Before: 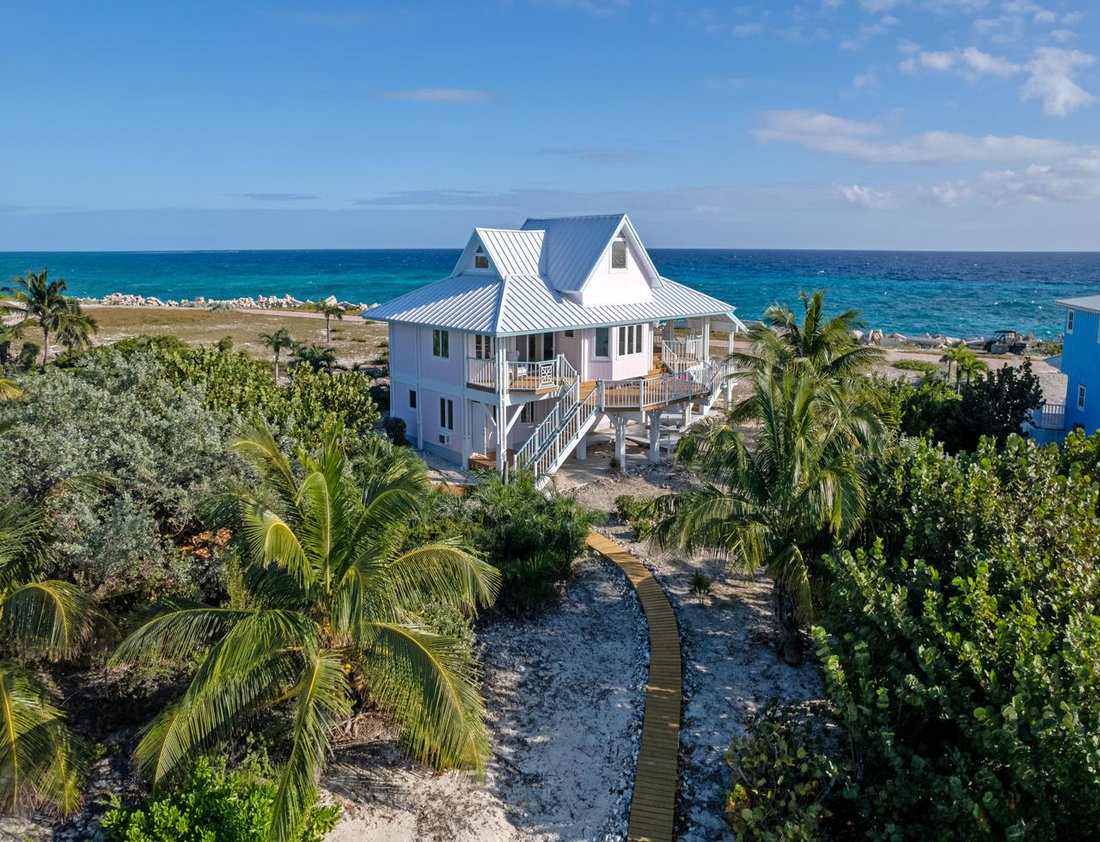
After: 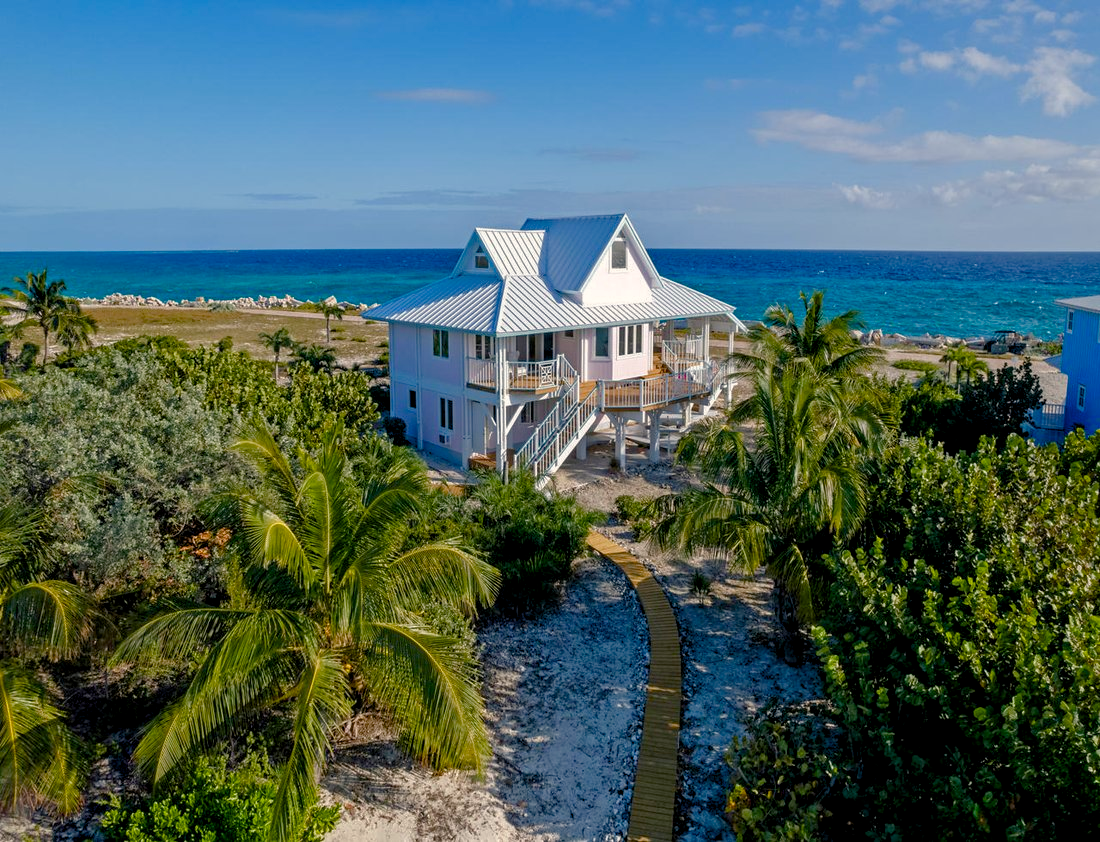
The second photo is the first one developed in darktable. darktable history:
base curve: curves: ch0 [(0, 0) (0.74, 0.67) (1, 1)]
color balance rgb: shadows lift › chroma 1%, shadows lift › hue 240.84°, highlights gain › chroma 2%, highlights gain › hue 73.2°, global offset › luminance -0.5%, perceptual saturation grading › global saturation 20%, perceptual saturation grading › highlights -25%, perceptual saturation grading › shadows 50%, global vibrance 15%
